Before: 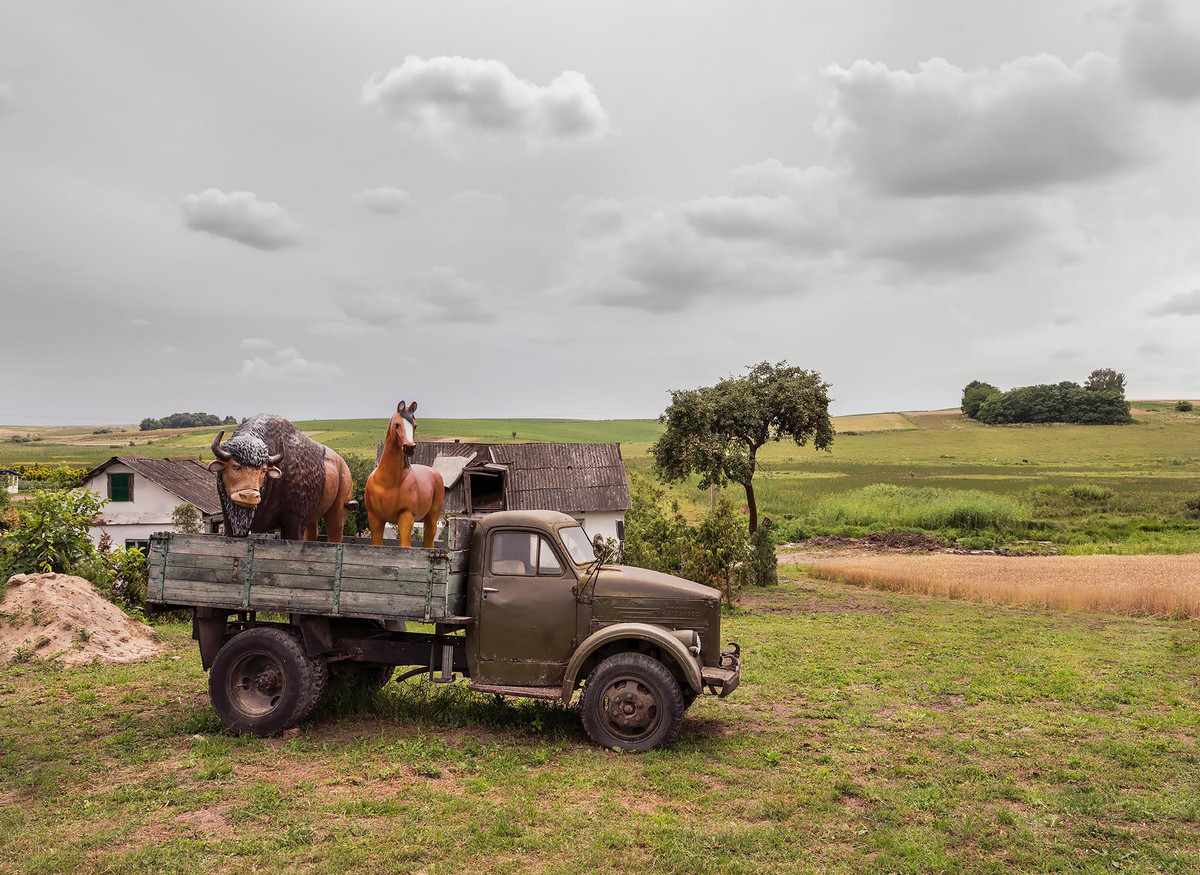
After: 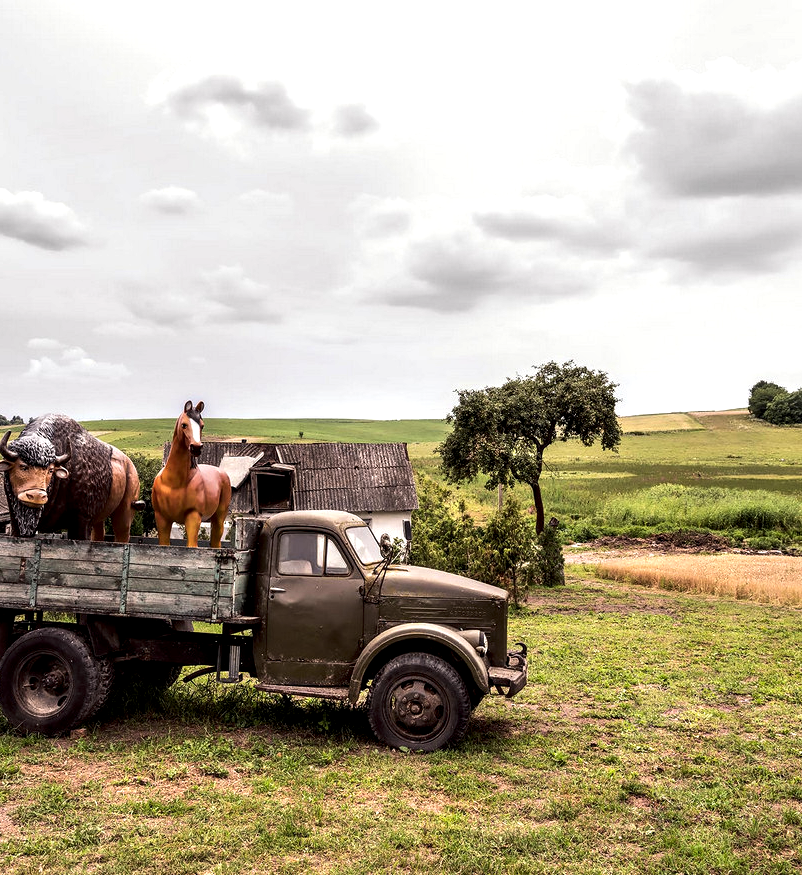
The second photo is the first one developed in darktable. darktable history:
local contrast: highlights 28%, shadows 73%, midtone range 0.745
crop and rotate: left 17.761%, right 15.383%
tone equalizer: -8 EV -0.725 EV, -7 EV -0.722 EV, -6 EV -0.618 EV, -5 EV -0.366 EV, -3 EV 0.38 EV, -2 EV 0.6 EV, -1 EV 0.697 EV, +0 EV 0.757 EV, edges refinement/feathering 500, mask exposure compensation -1.57 EV, preserve details no
